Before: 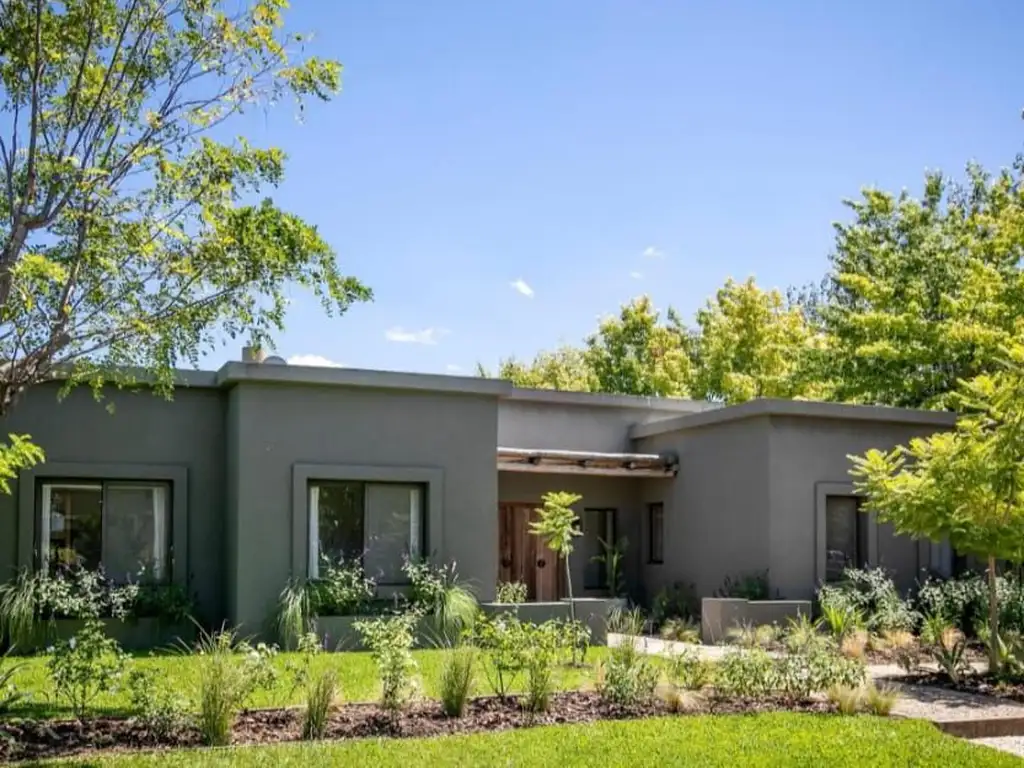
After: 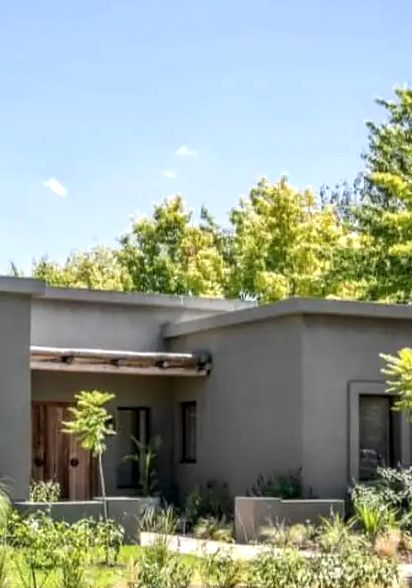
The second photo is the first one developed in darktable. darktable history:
local contrast: on, module defaults
exposure: exposure 0.21 EV, compensate exposure bias true, compensate highlight preservation false
shadows and highlights: shadows -8.76, white point adjustment 1.37, highlights 11.31
crop: left 45.691%, top 13.269%, right 14.059%, bottom 10.116%
color correction: highlights b* 0.025, saturation 0.982
